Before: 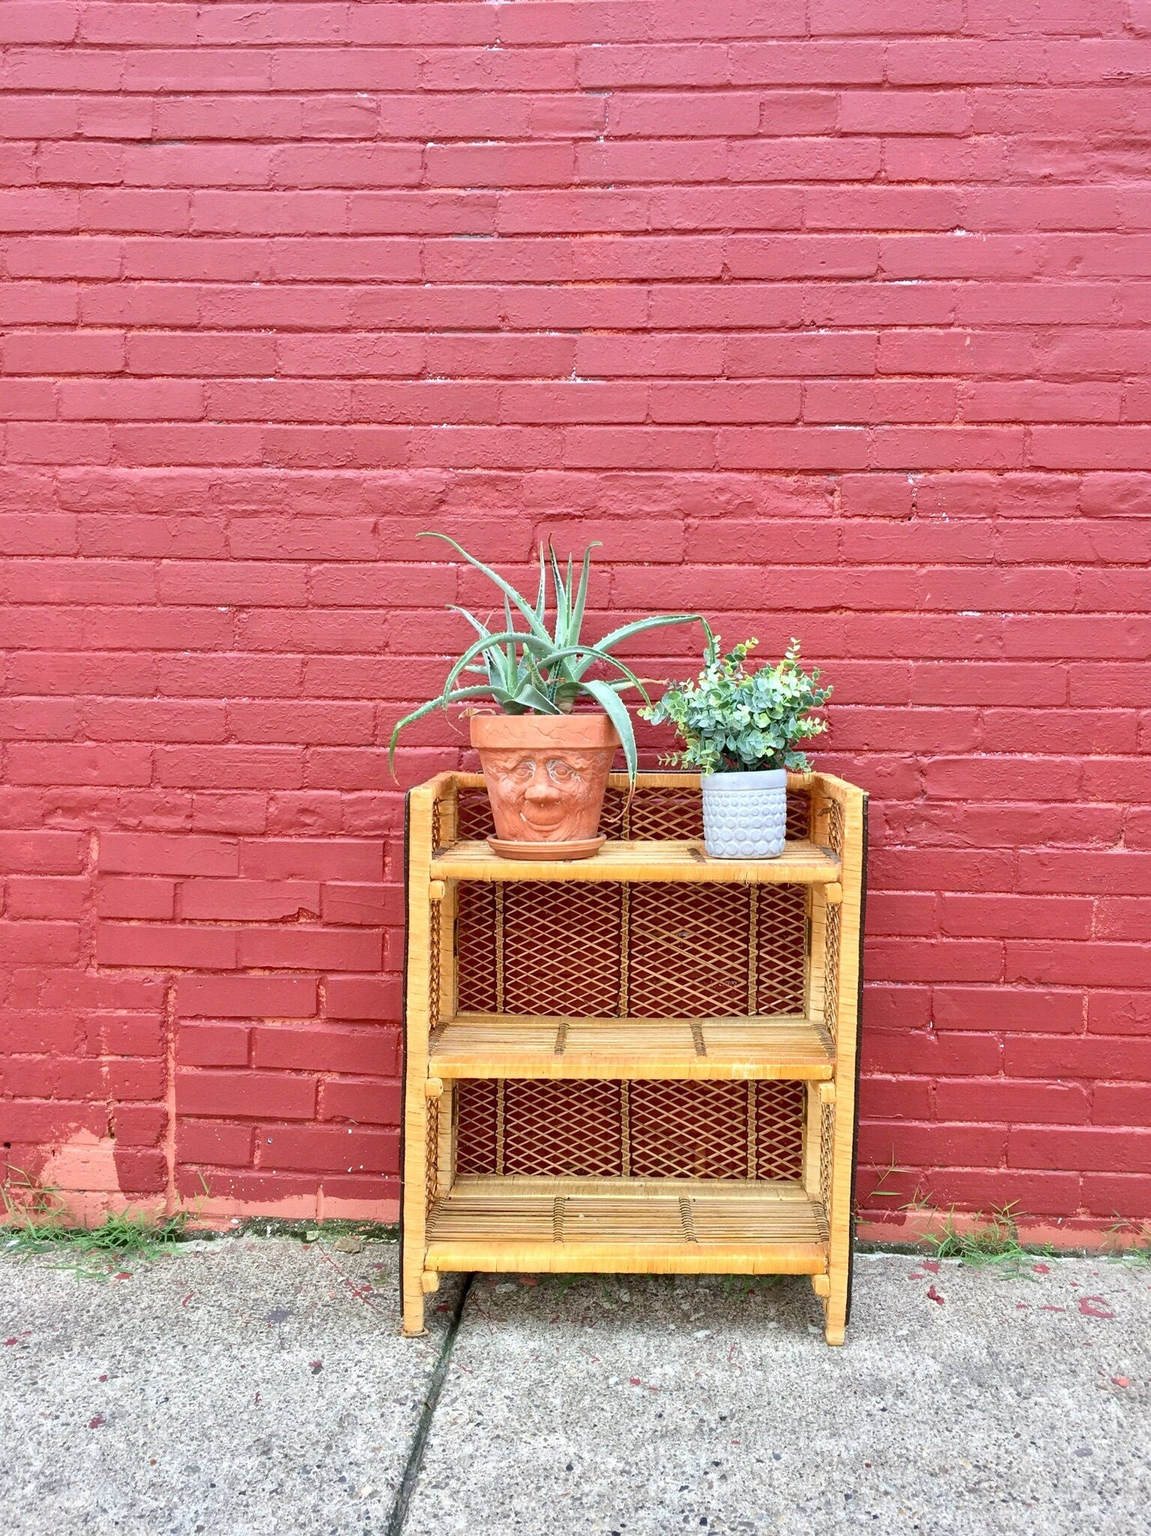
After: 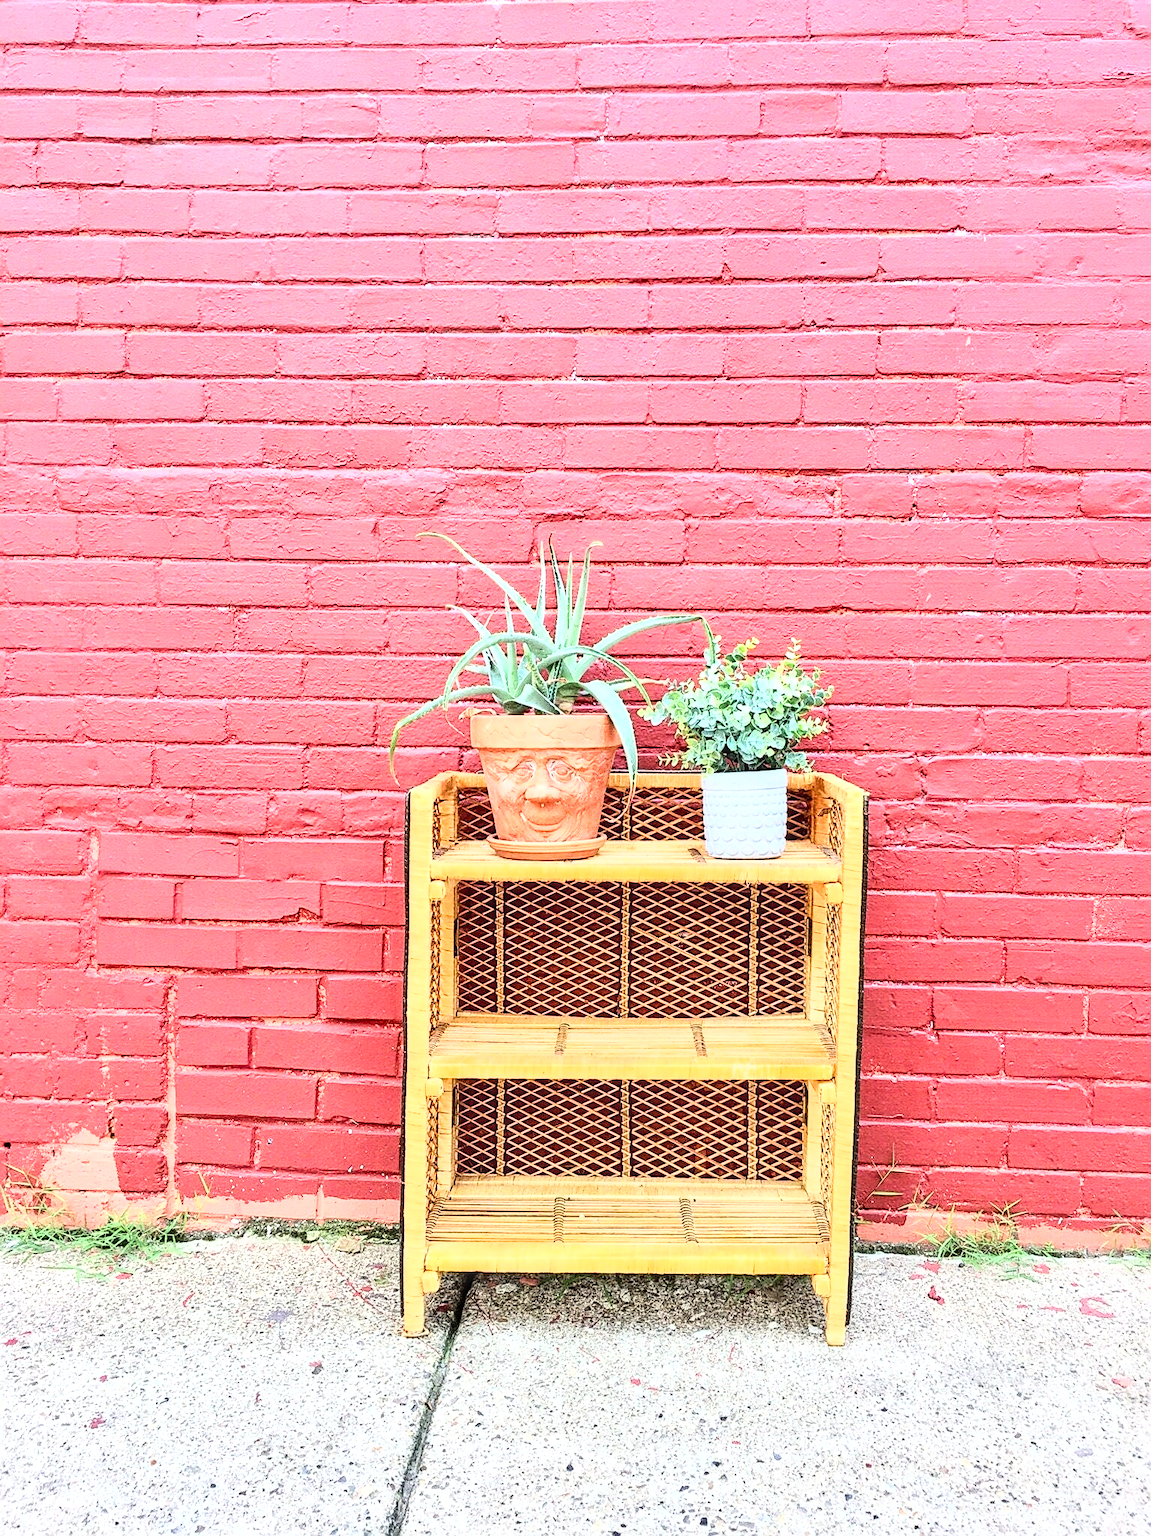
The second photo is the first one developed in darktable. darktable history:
local contrast: detail 130%
sharpen: on, module defaults
base curve: curves: ch0 [(0, 0) (0.007, 0.004) (0.027, 0.03) (0.046, 0.07) (0.207, 0.54) (0.442, 0.872) (0.673, 0.972) (1, 1)]
